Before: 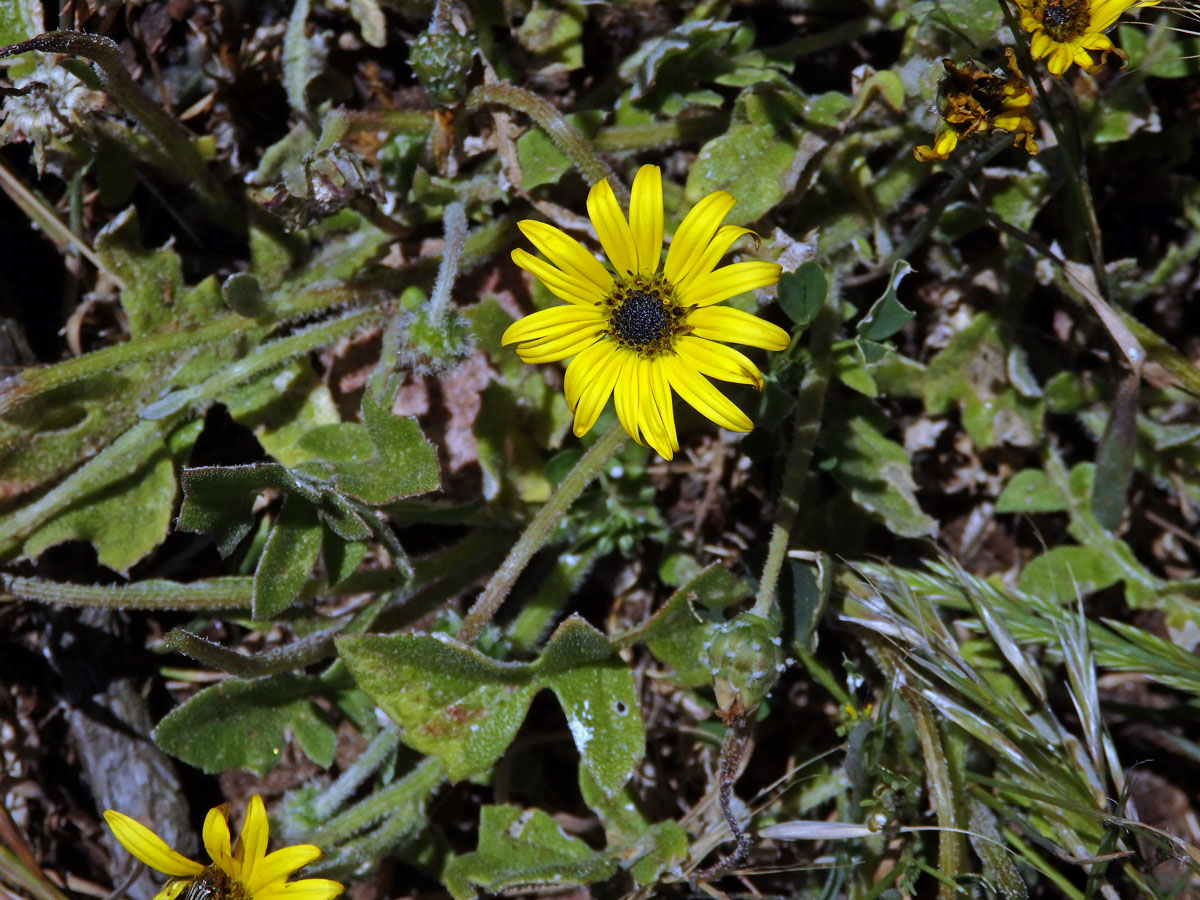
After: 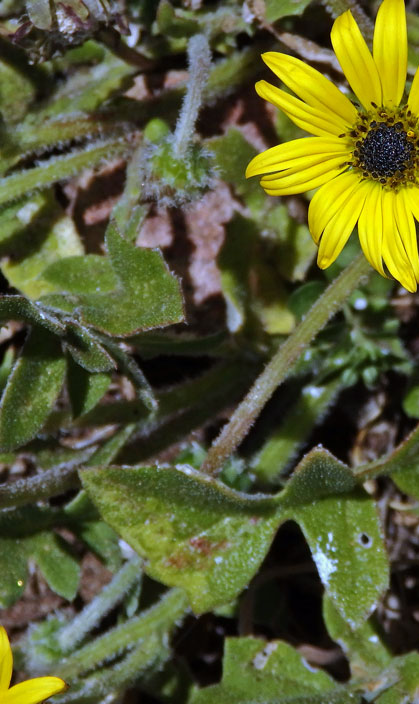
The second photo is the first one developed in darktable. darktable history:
crop and rotate: left 21.374%, top 18.706%, right 43.654%, bottom 2.979%
